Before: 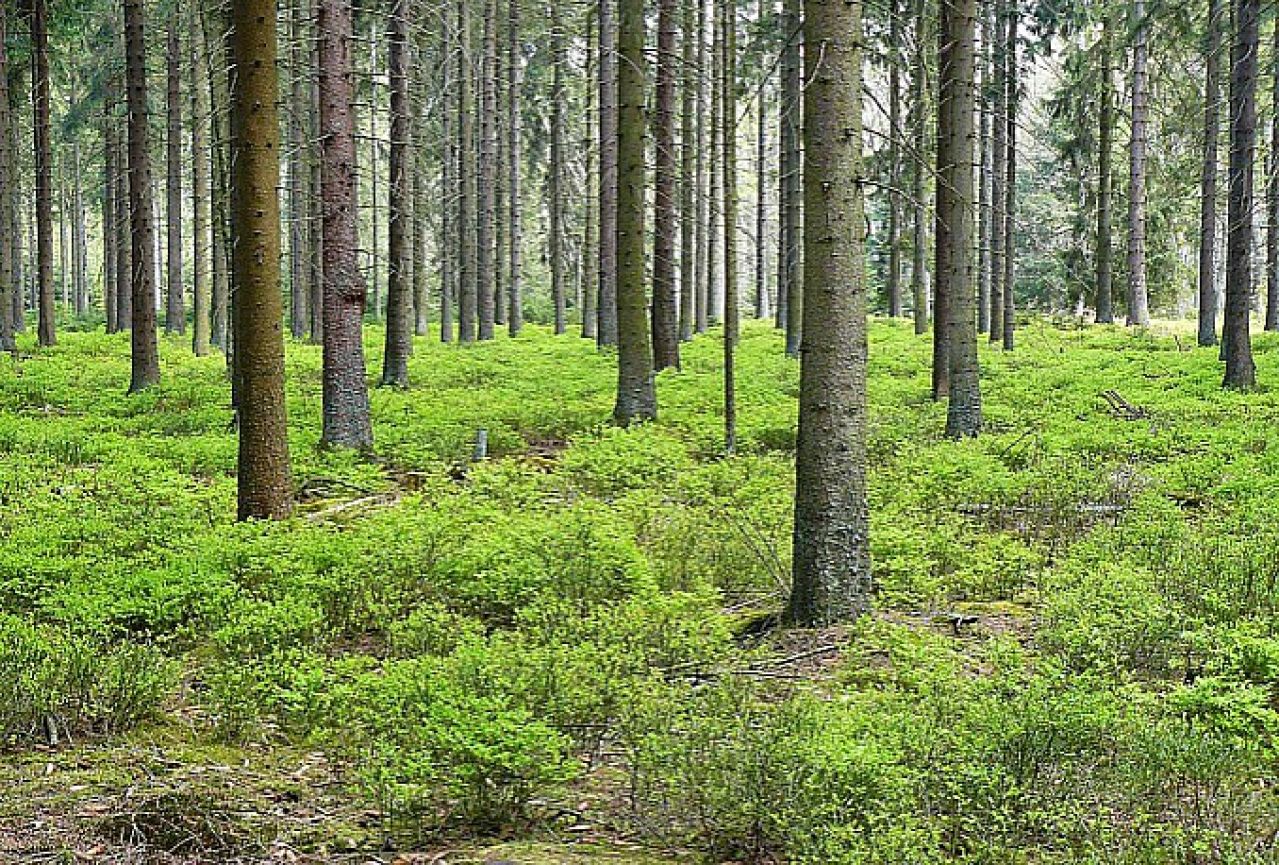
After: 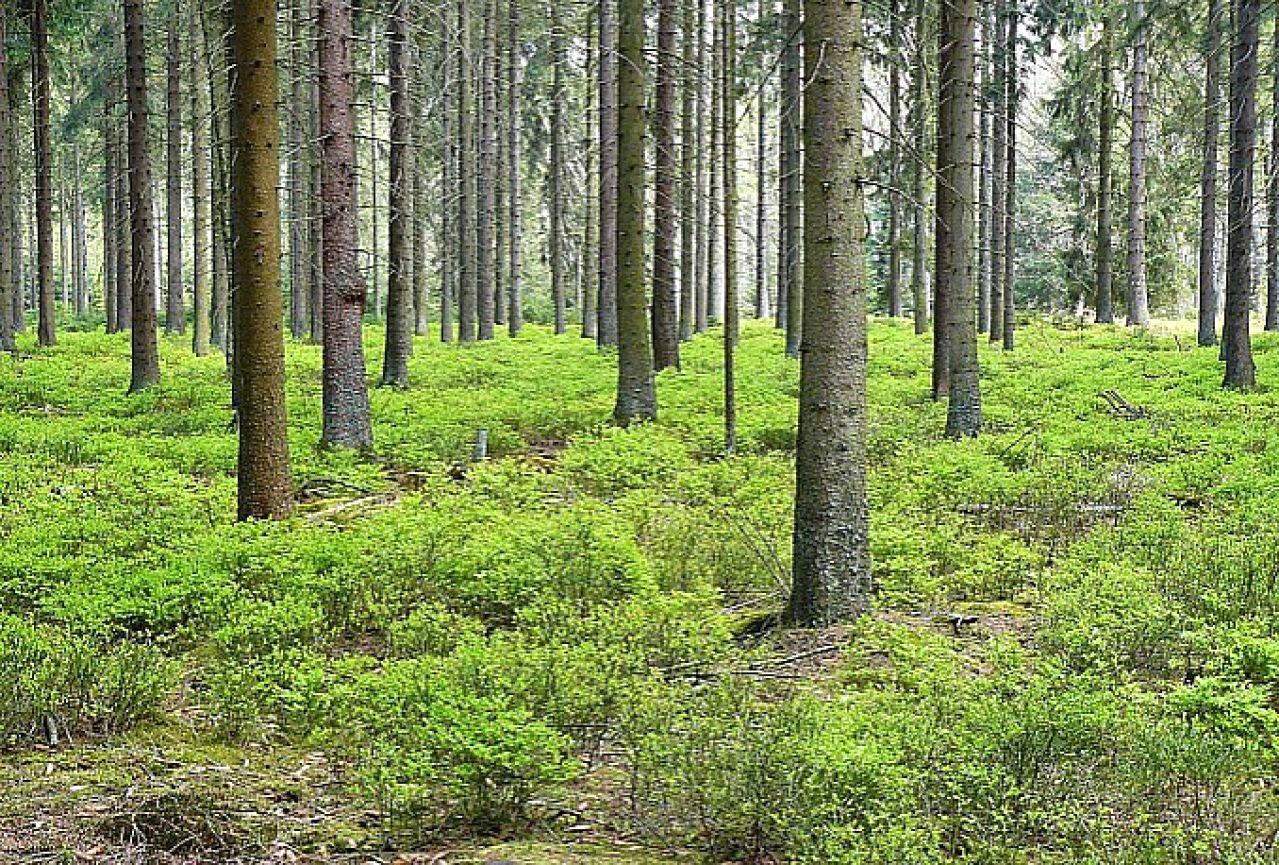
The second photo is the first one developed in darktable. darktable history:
exposure: exposure 0.127 EV, compensate highlight preservation false
